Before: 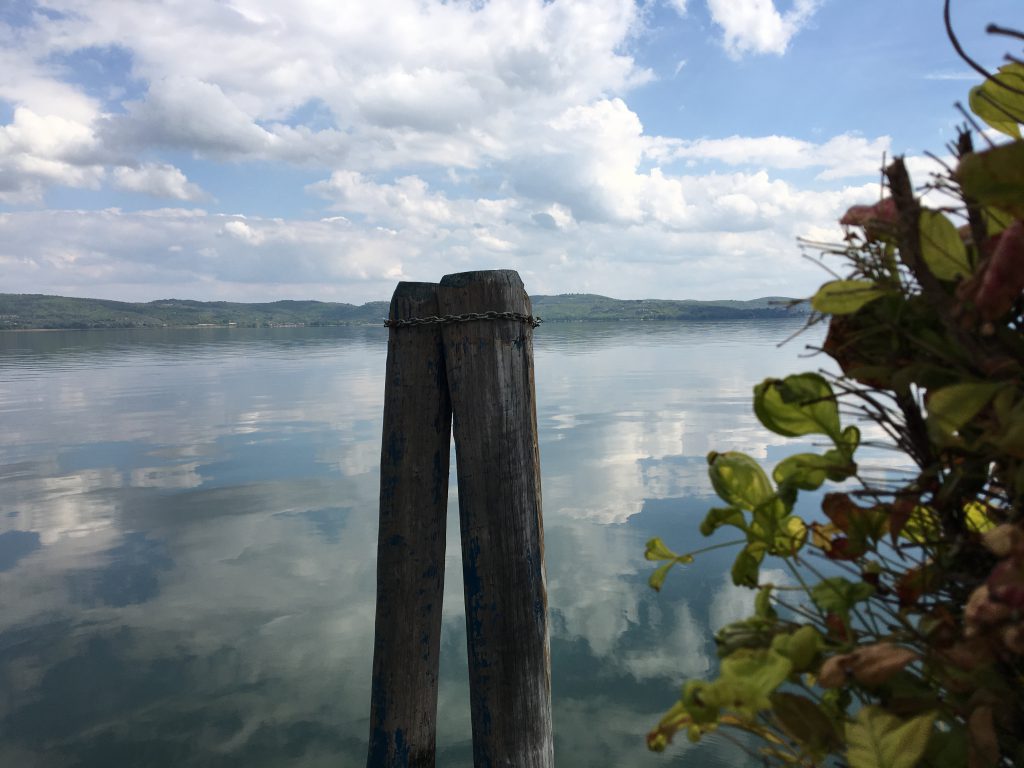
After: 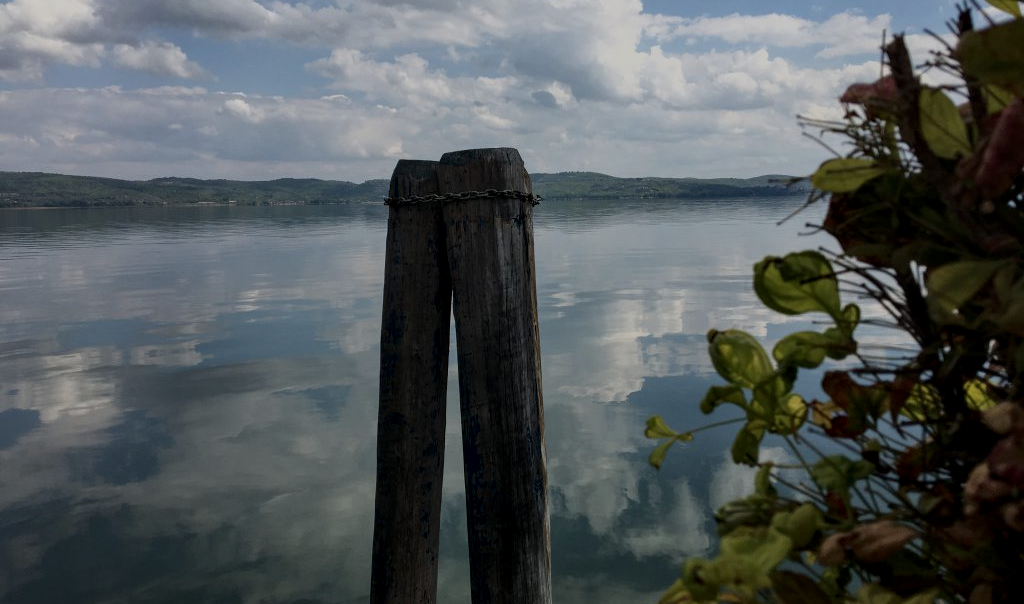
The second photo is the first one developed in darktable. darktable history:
exposure: exposure -0.936 EV, compensate highlight preservation false
crop and rotate: top 15.961%, bottom 5.358%
local contrast: detail 130%
